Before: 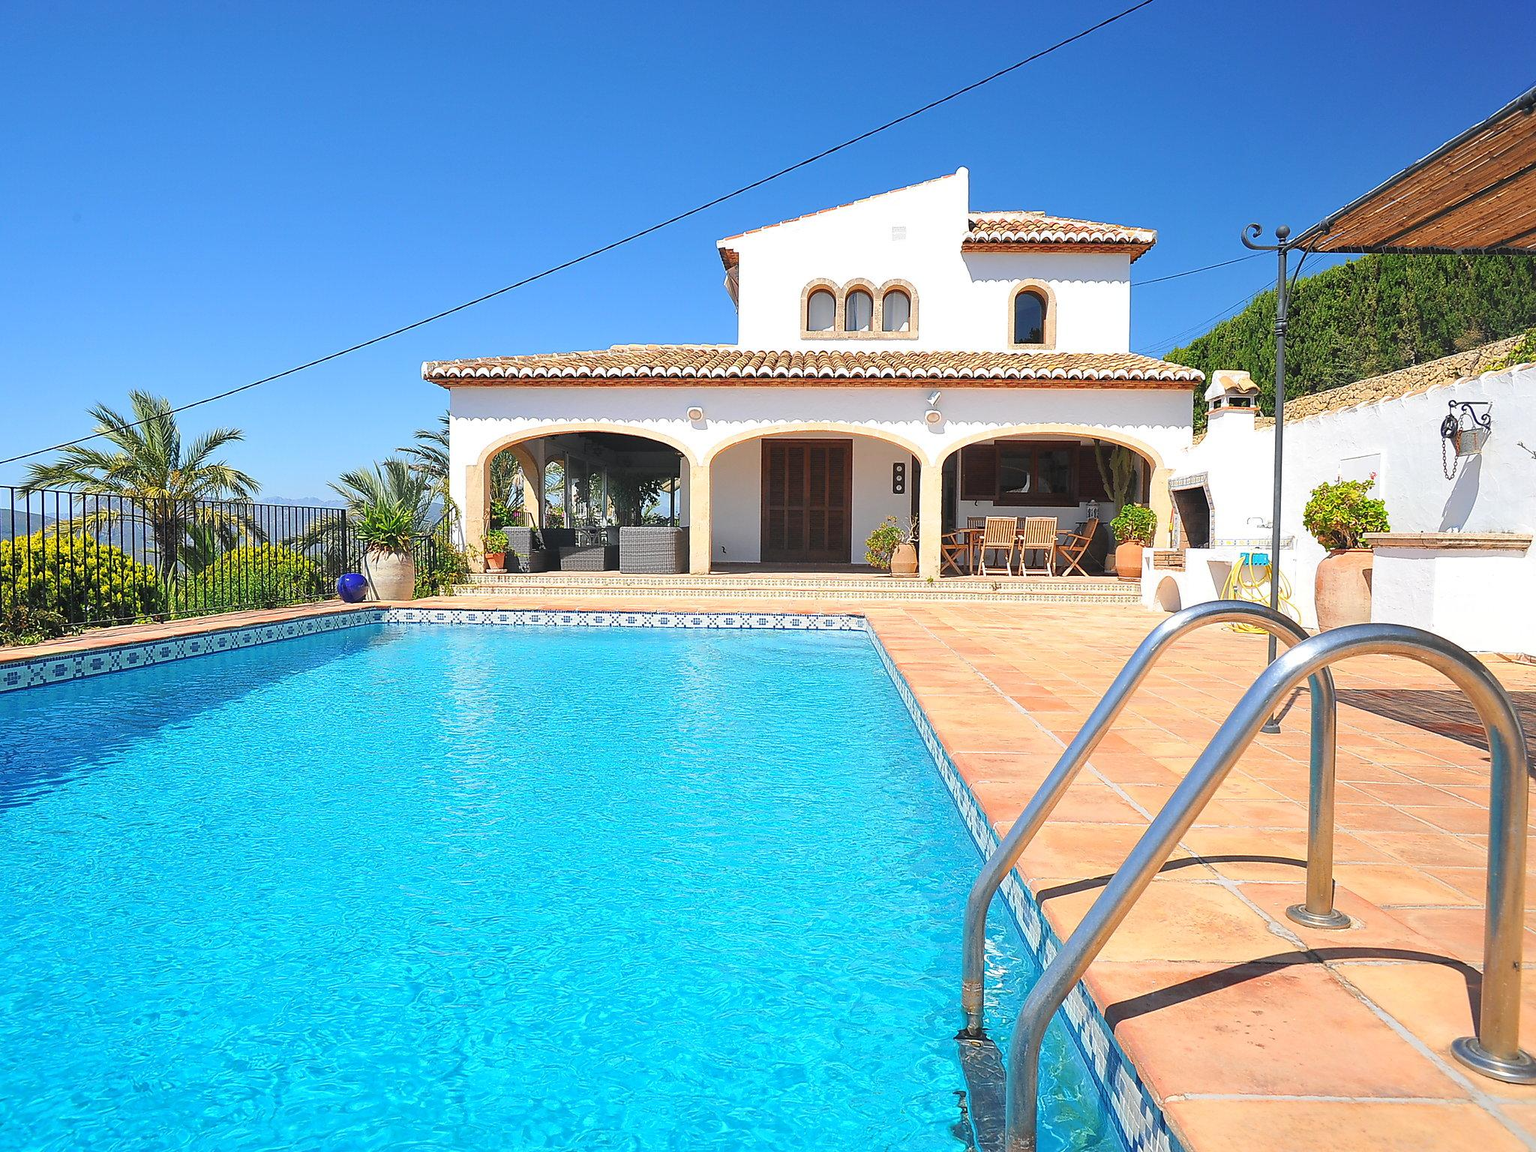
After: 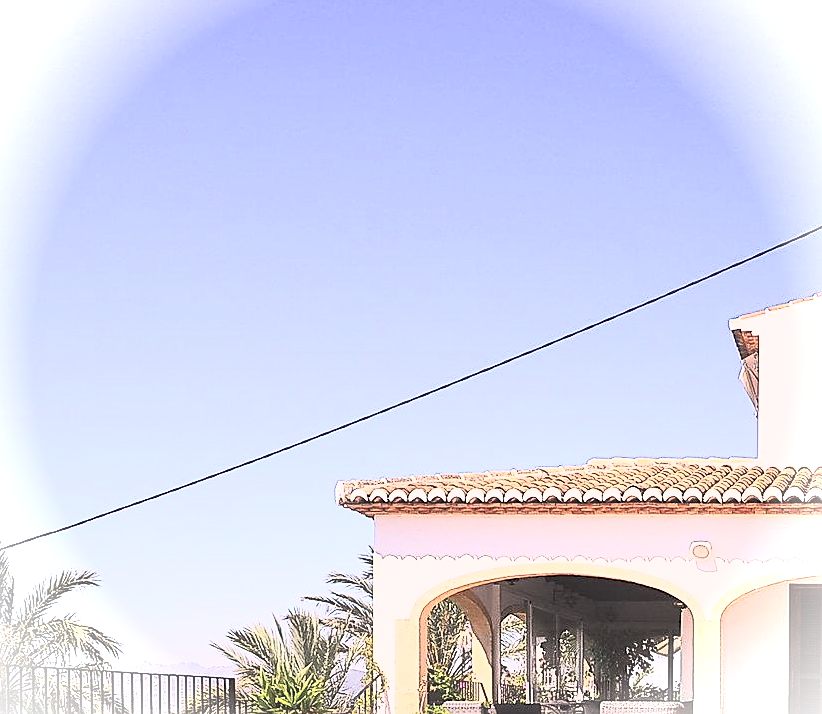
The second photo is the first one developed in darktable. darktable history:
vignetting: fall-off start 92.09%, brightness 0.99, saturation -0.491
crop and rotate: left 11.059%, top 0.107%, right 48.786%, bottom 53.406%
sharpen: on, module defaults
haze removal: strength -0.038, compatibility mode true, adaptive false
color correction: highlights a* 12.21, highlights b* 5.59
contrast brightness saturation: contrast 0.418, brightness 0.555, saturation -0.191
